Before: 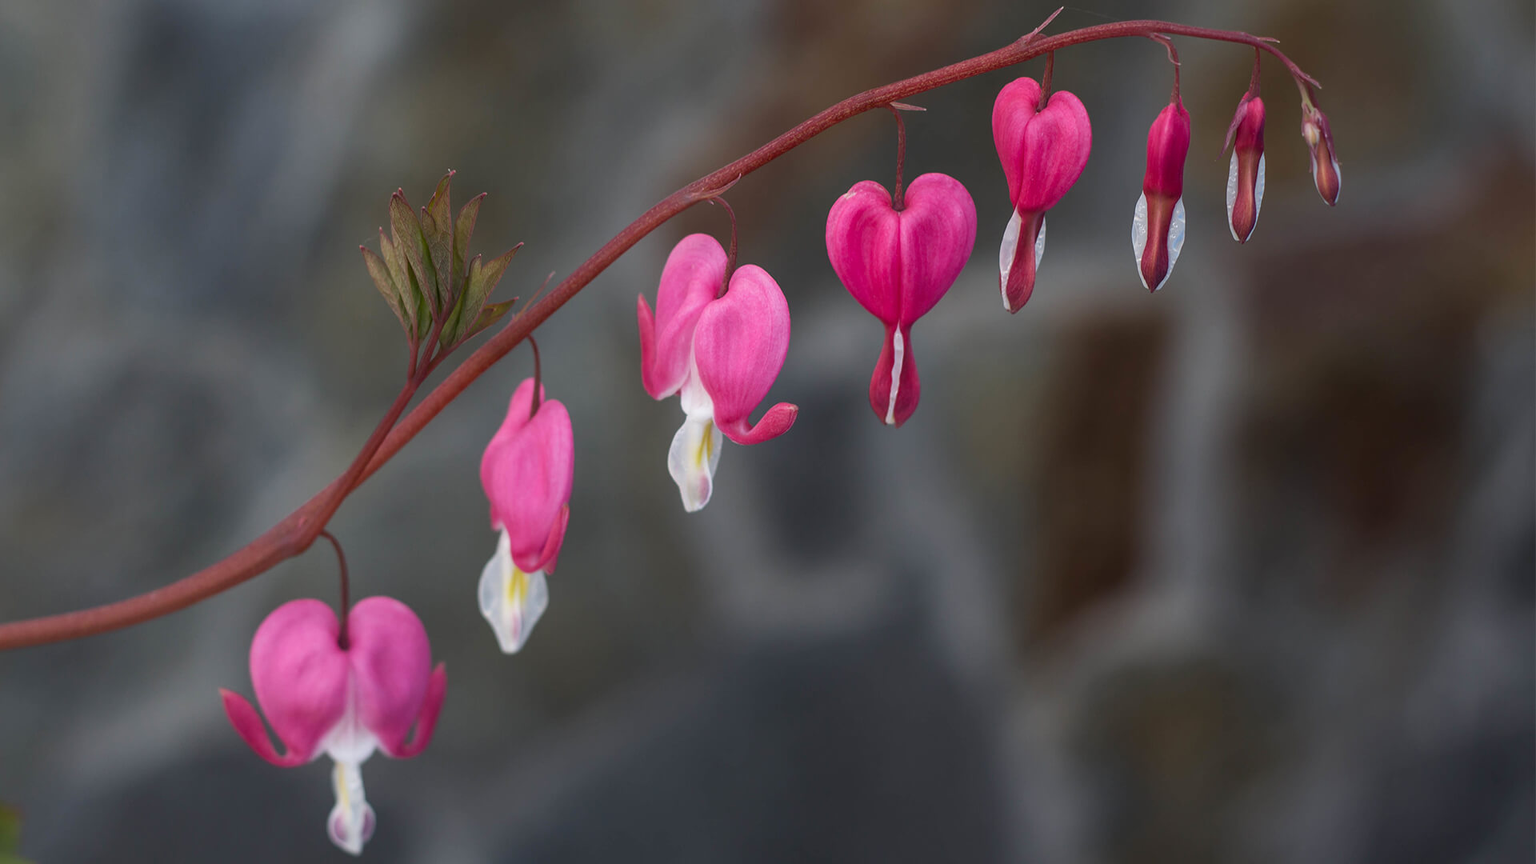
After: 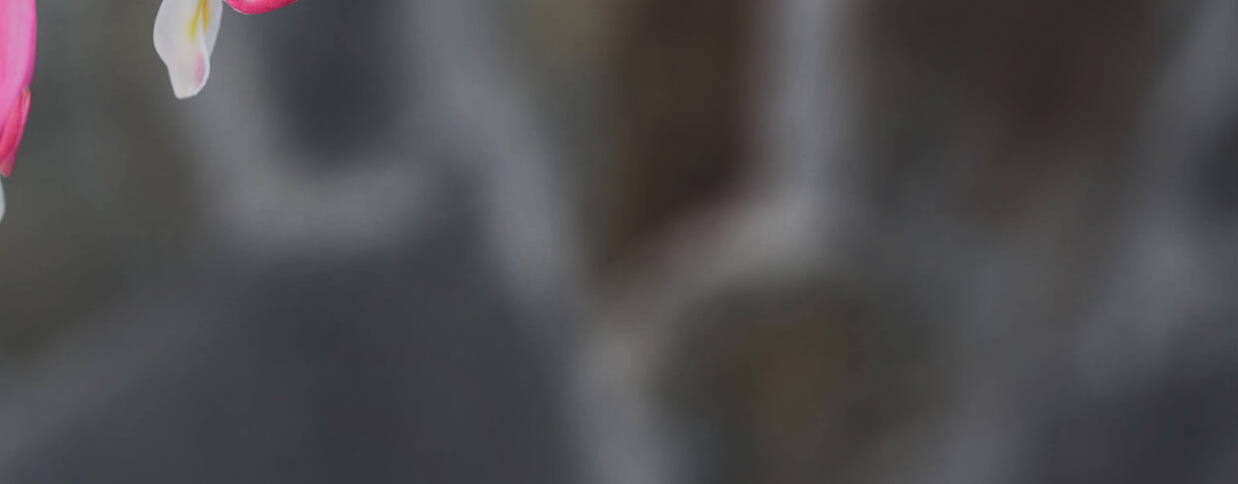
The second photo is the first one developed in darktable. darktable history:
crop and rotate: left 35.509%, top 50.238%, bottom 4.934%
exposure: black level correction -0.041, exposure 0.064 EV, compensate highlight preservation false
local contrast: on, module defaults
shadows and highlights: shadows 25, highlights -70
sigmoid: contrast 1.8, skew -0.2, preserve hue 0%, red attenuation 0.1, red rotation 0.035, green attenuation 0.1, green rotation -0.017, blue attenuation 0.15, blue rotation -0.052, base primaries Rec2020
